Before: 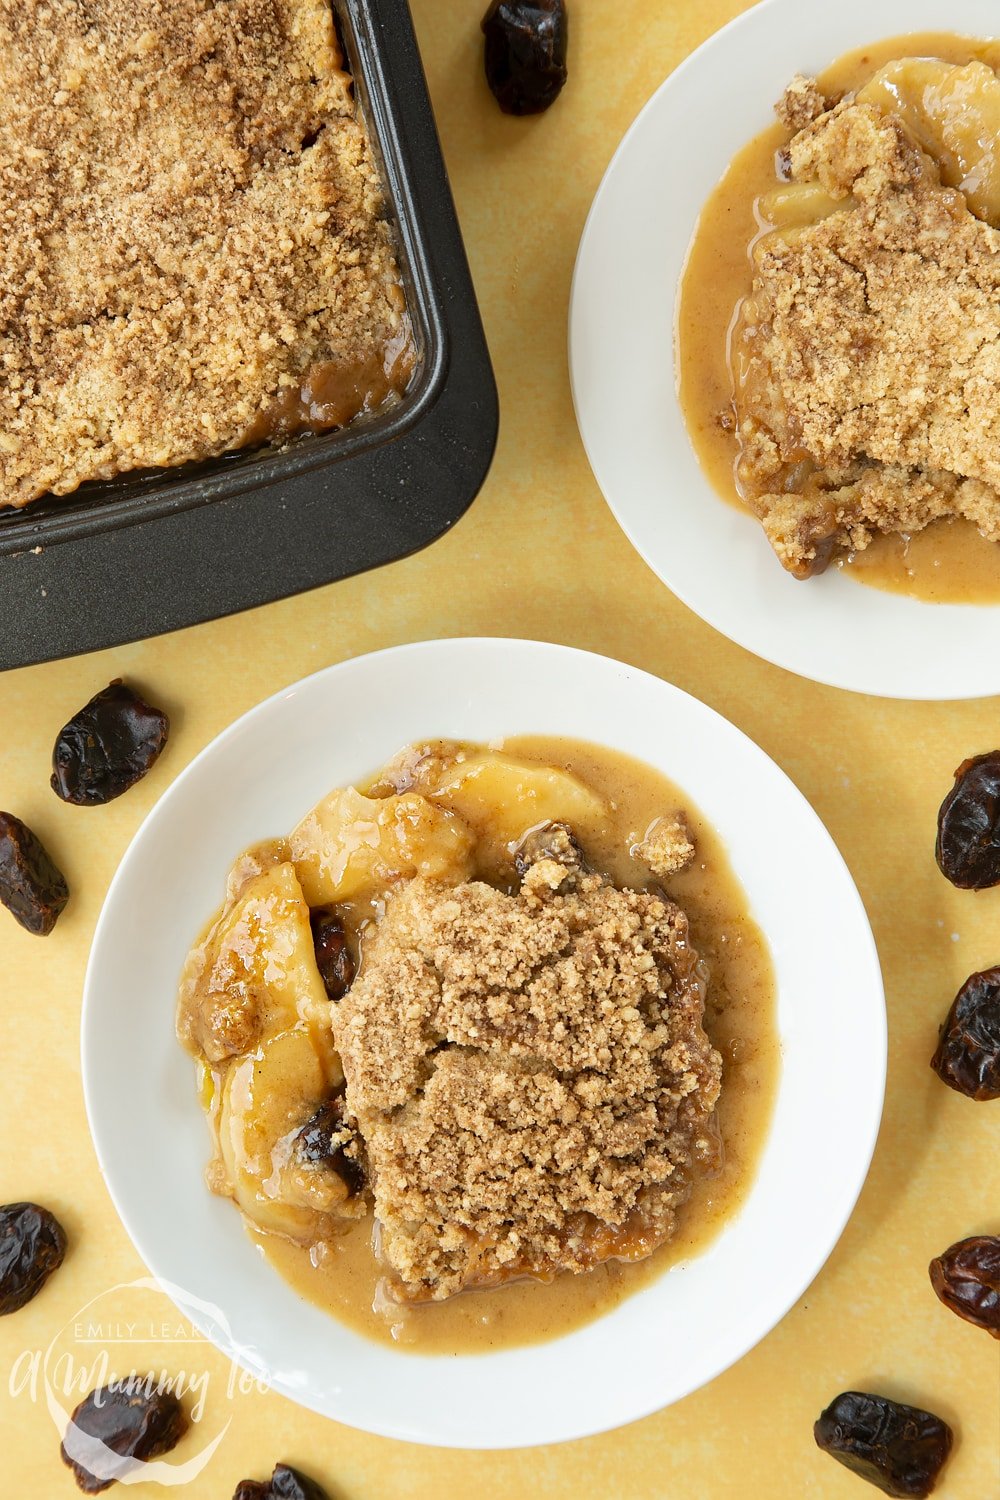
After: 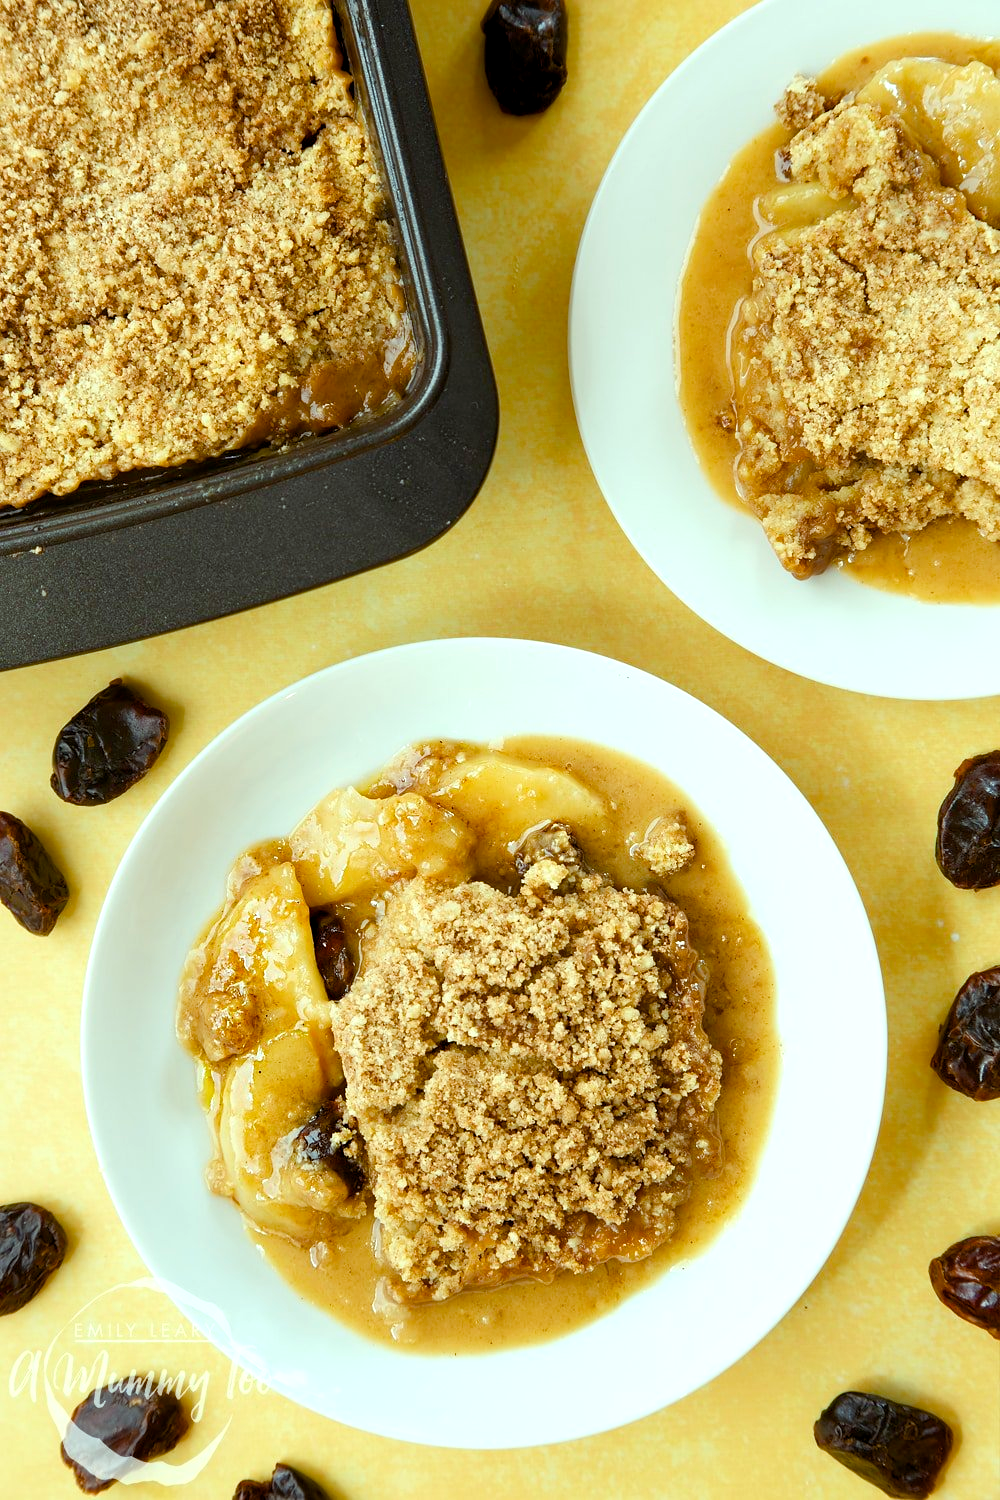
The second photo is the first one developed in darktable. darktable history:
color balance rgb: highlights gain › luminance 20.151%, highlights gain › chroma 2.806%, highlights gain › hue 173.59°, global offset › luminance -0.275%, global offset › hue 258.4°, perceptual saturation grading › global saturation 26.546%, perceptual saturation grading › highlights -27.93%, perceptual saturation grading › mid-tones 15.652%, perceptual saturation grading › shadows 33.387%
